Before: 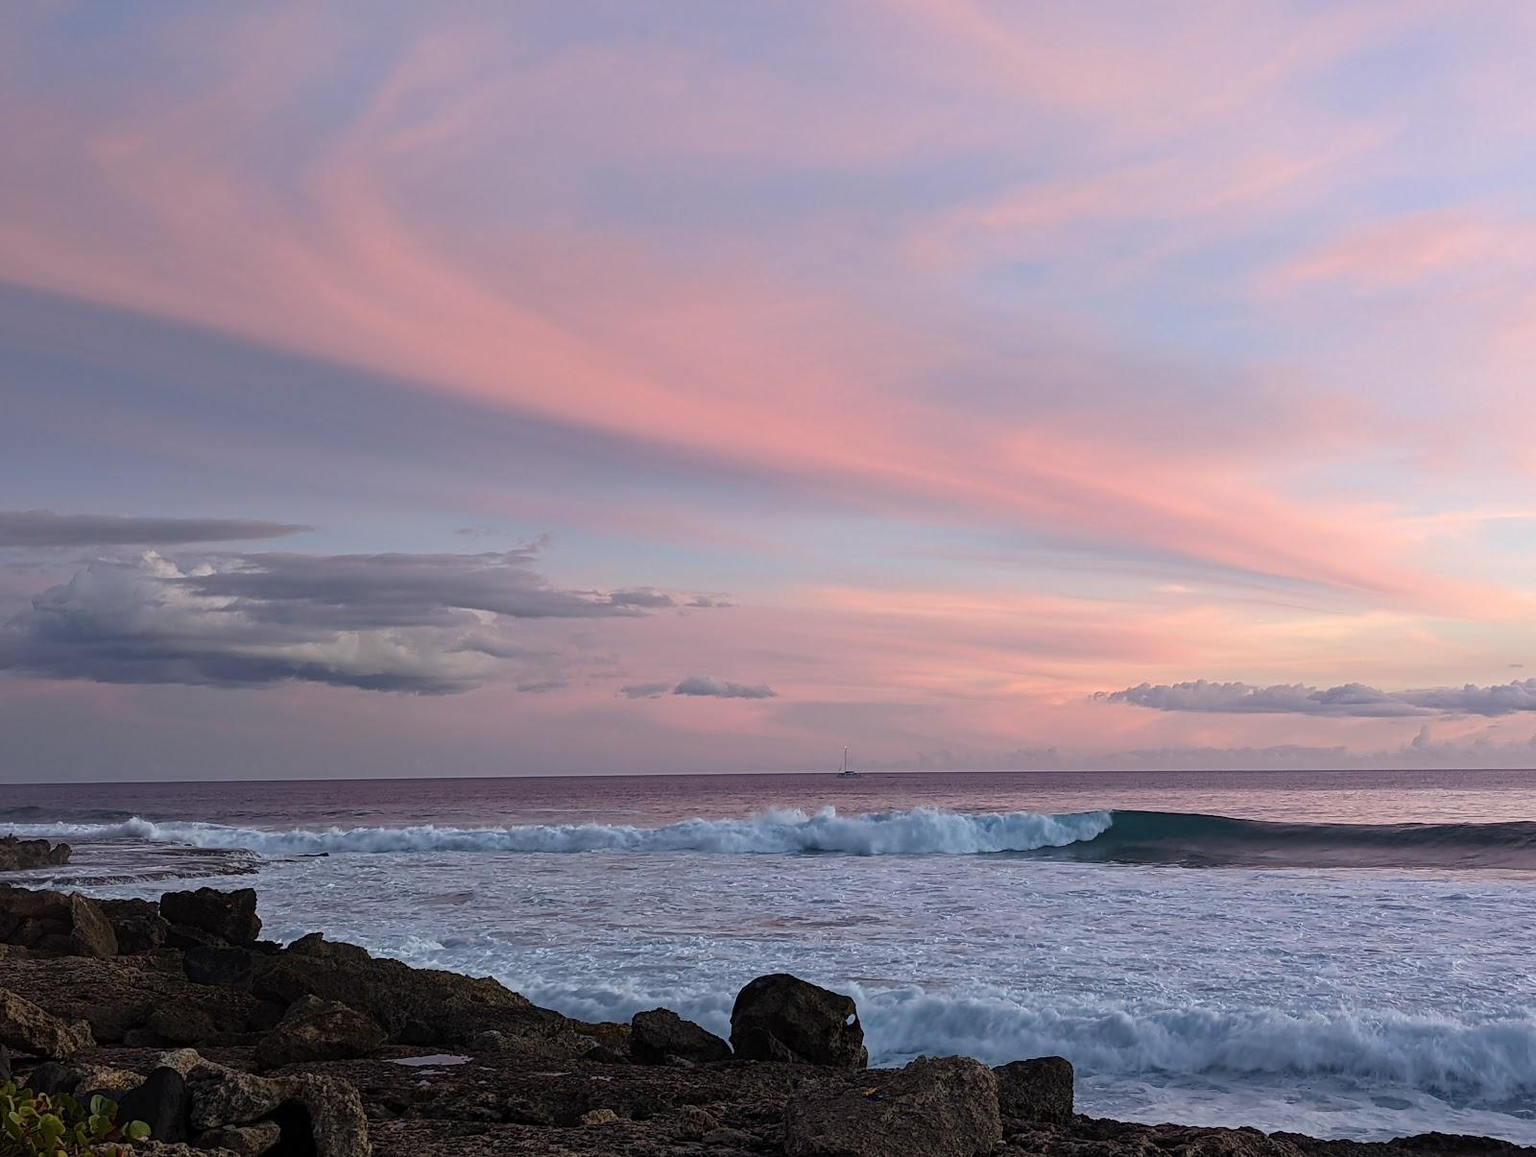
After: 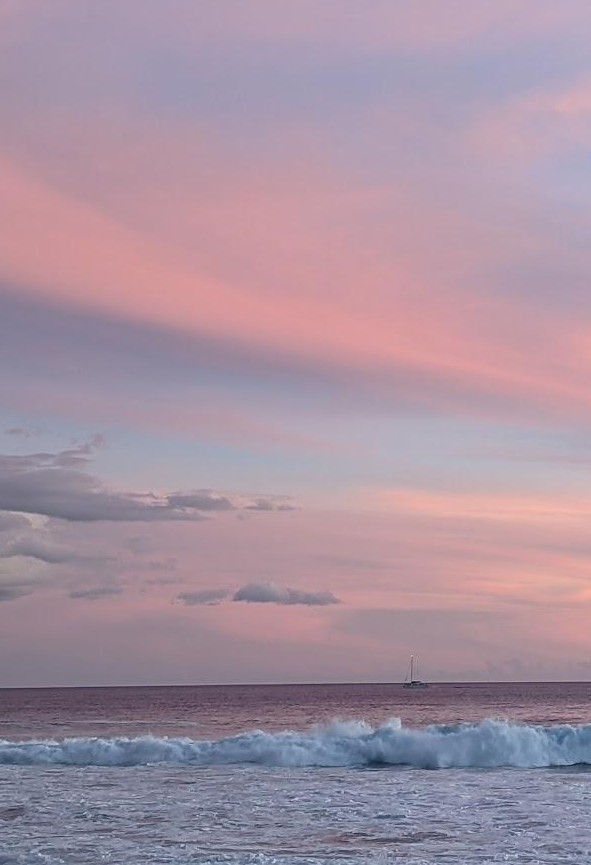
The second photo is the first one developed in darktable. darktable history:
crop and rotate: left 29.436%, top 10.198%, right 33.599%, bottom 17.984%
